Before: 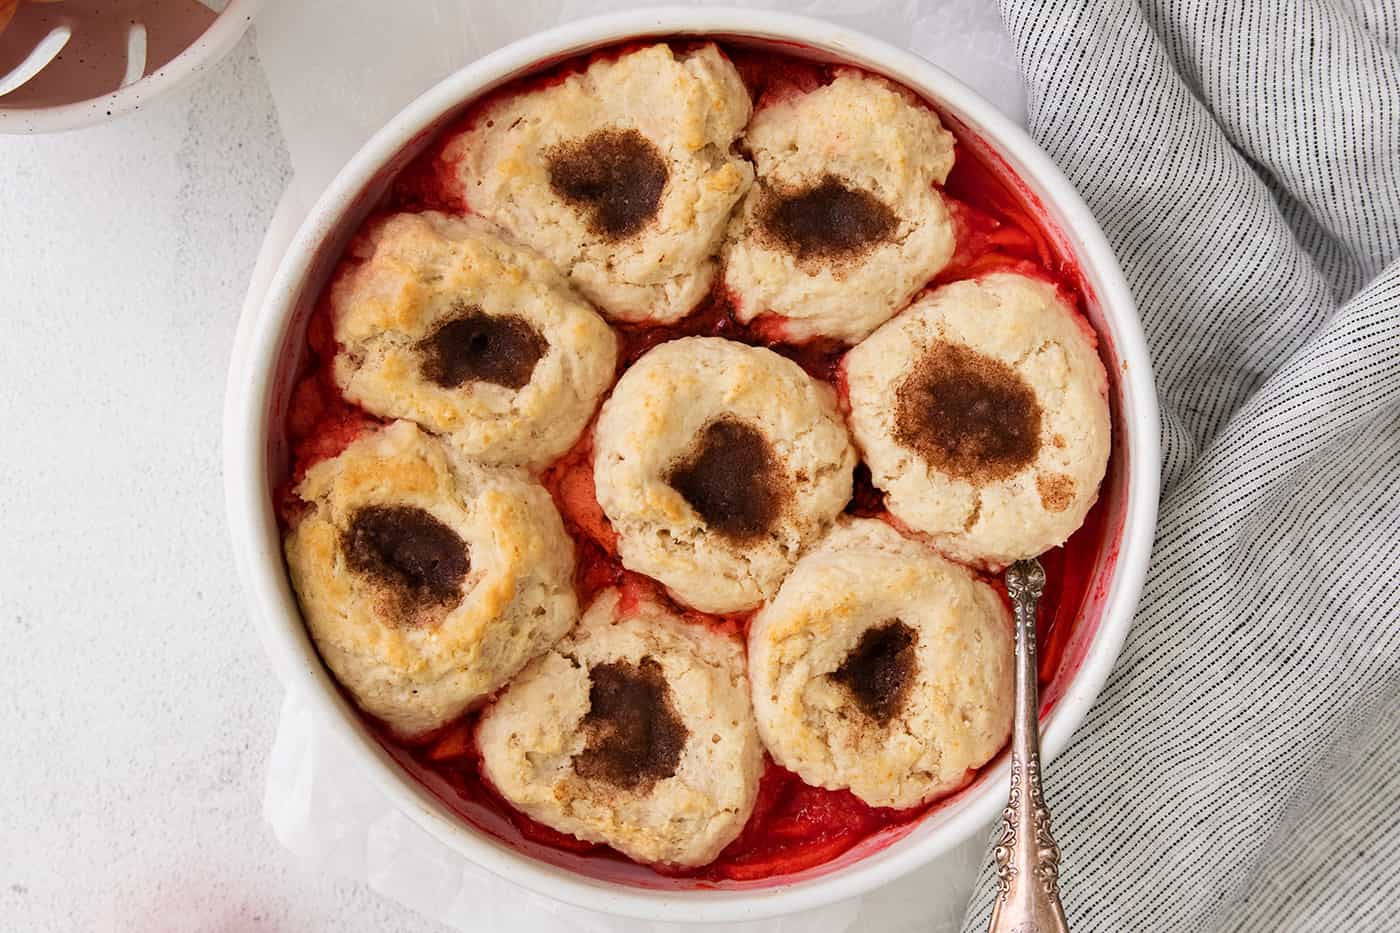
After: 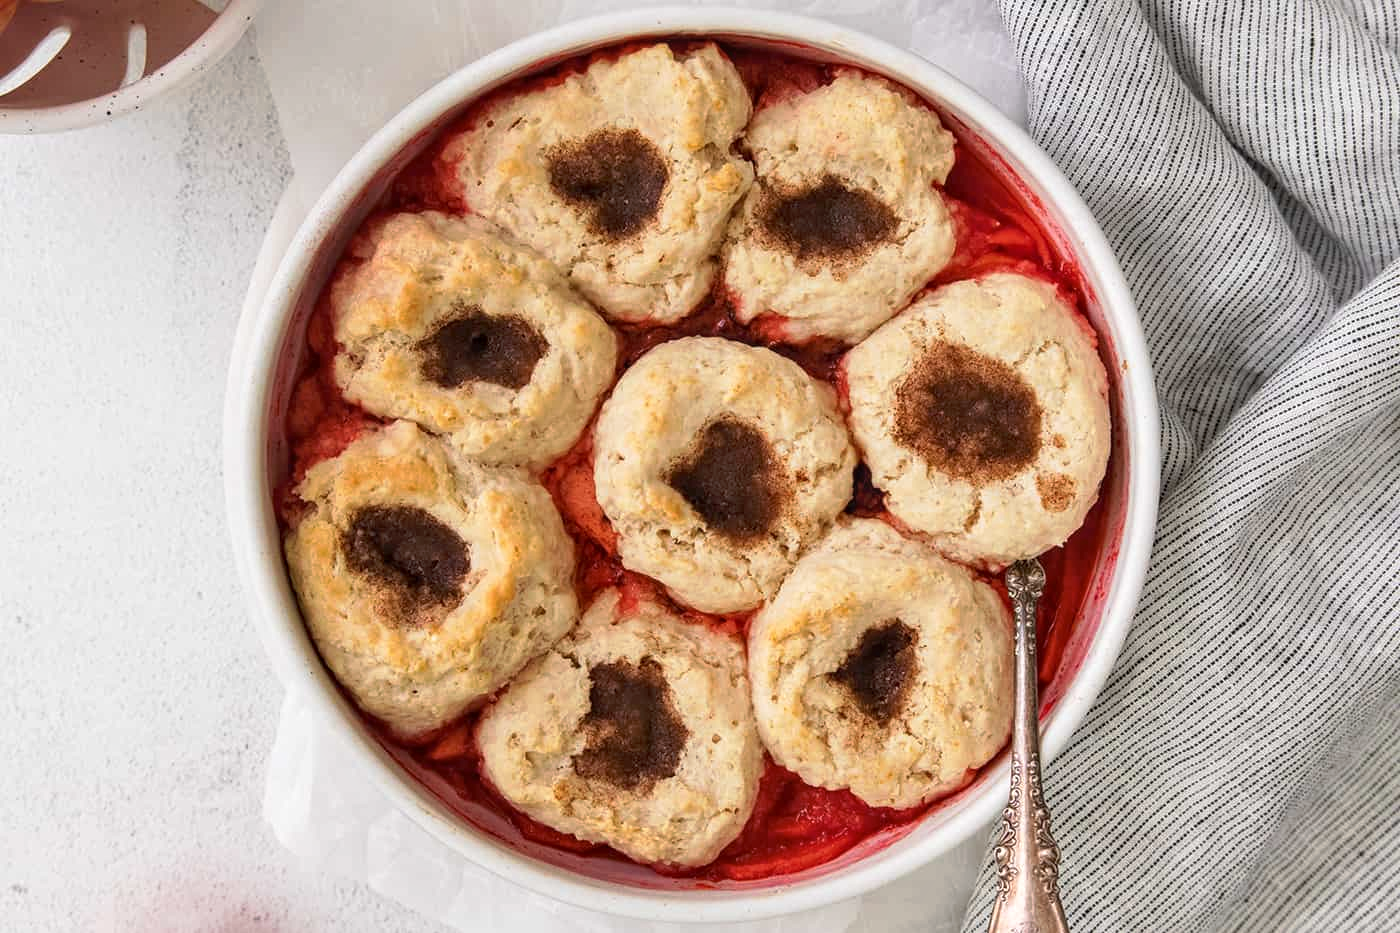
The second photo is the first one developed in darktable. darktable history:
tone curve: curves: ch0 [(0, 0) (0.003, 0.005) (0.011, 0.019) (0.025, 0.04) (0.044, 0.064) (0.069, 0.095) (0.1, 0.129) (0.136, 0.169) (0.177, 0.207) (0.224, 0.247) (0.277, 0.298) (0.335, 0.354) (0.399, 0.416) (0.468, 0.478) (0.543, 0.553) (0.623, 0.634) (0.709, 0.709) (0.801, 0.817) (0.898, 0.912) (1, 1)], preserve colors none
local contrast: on, module defaults
